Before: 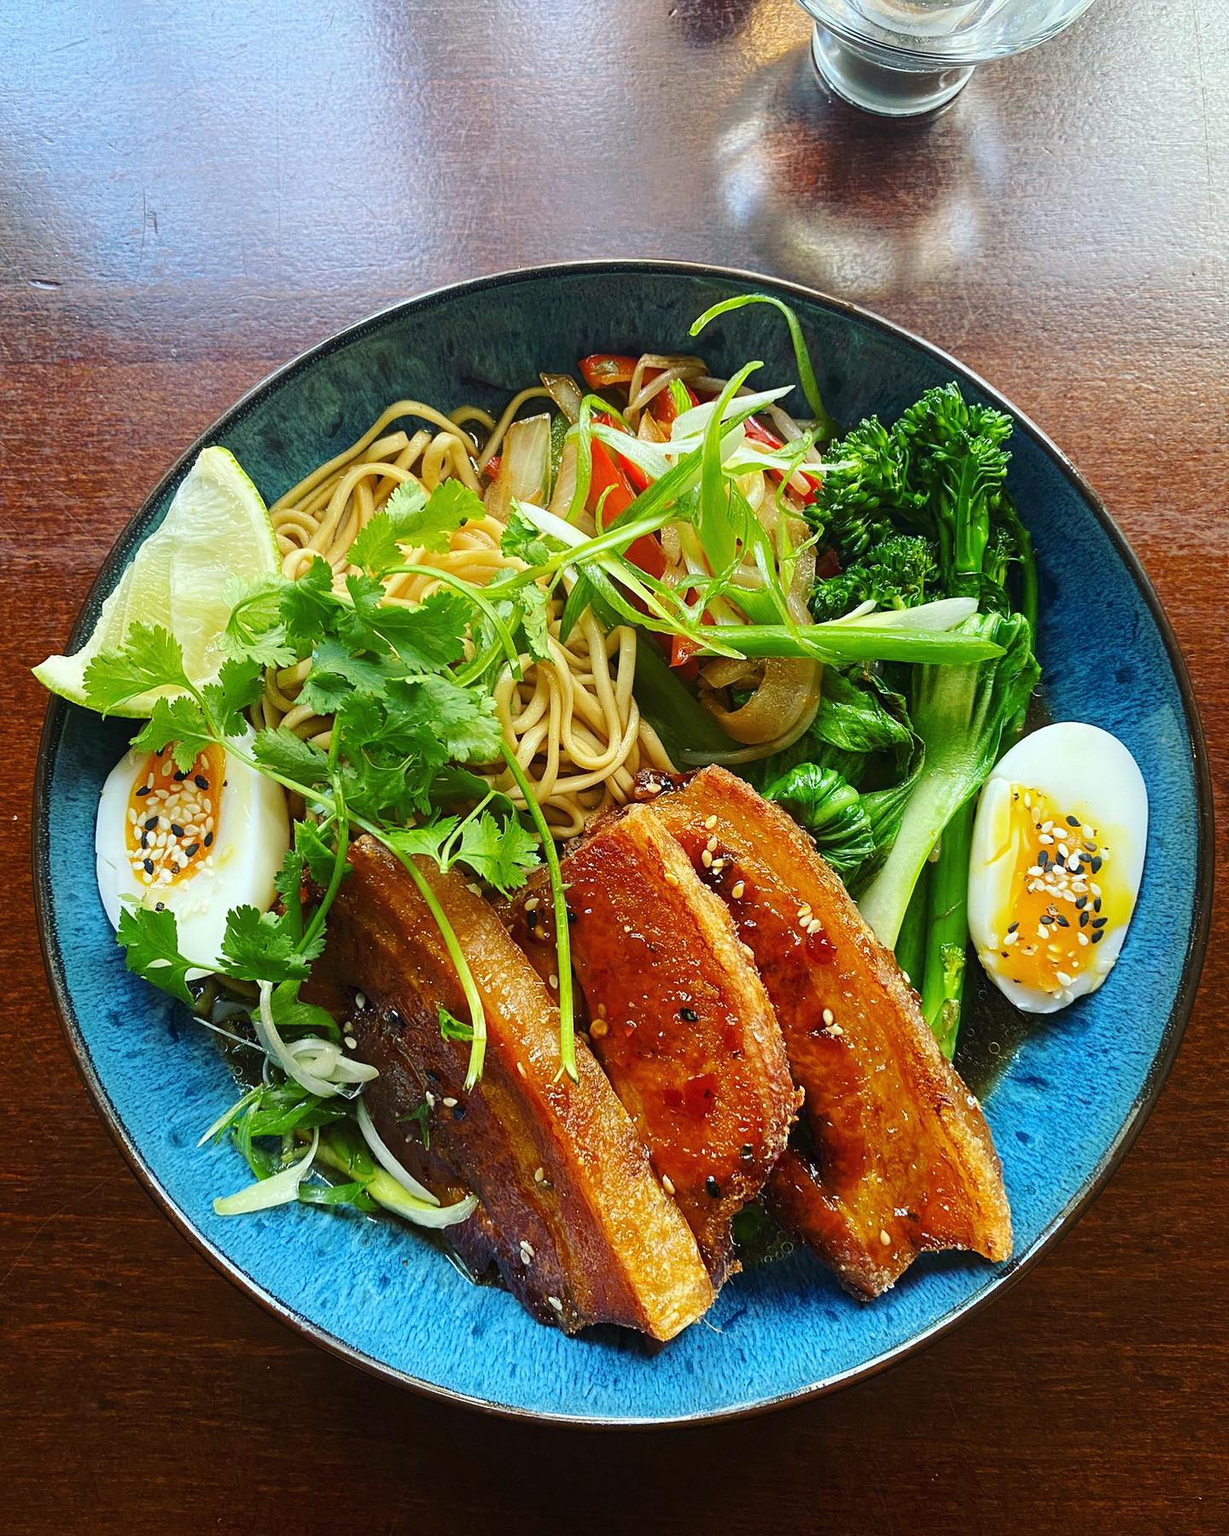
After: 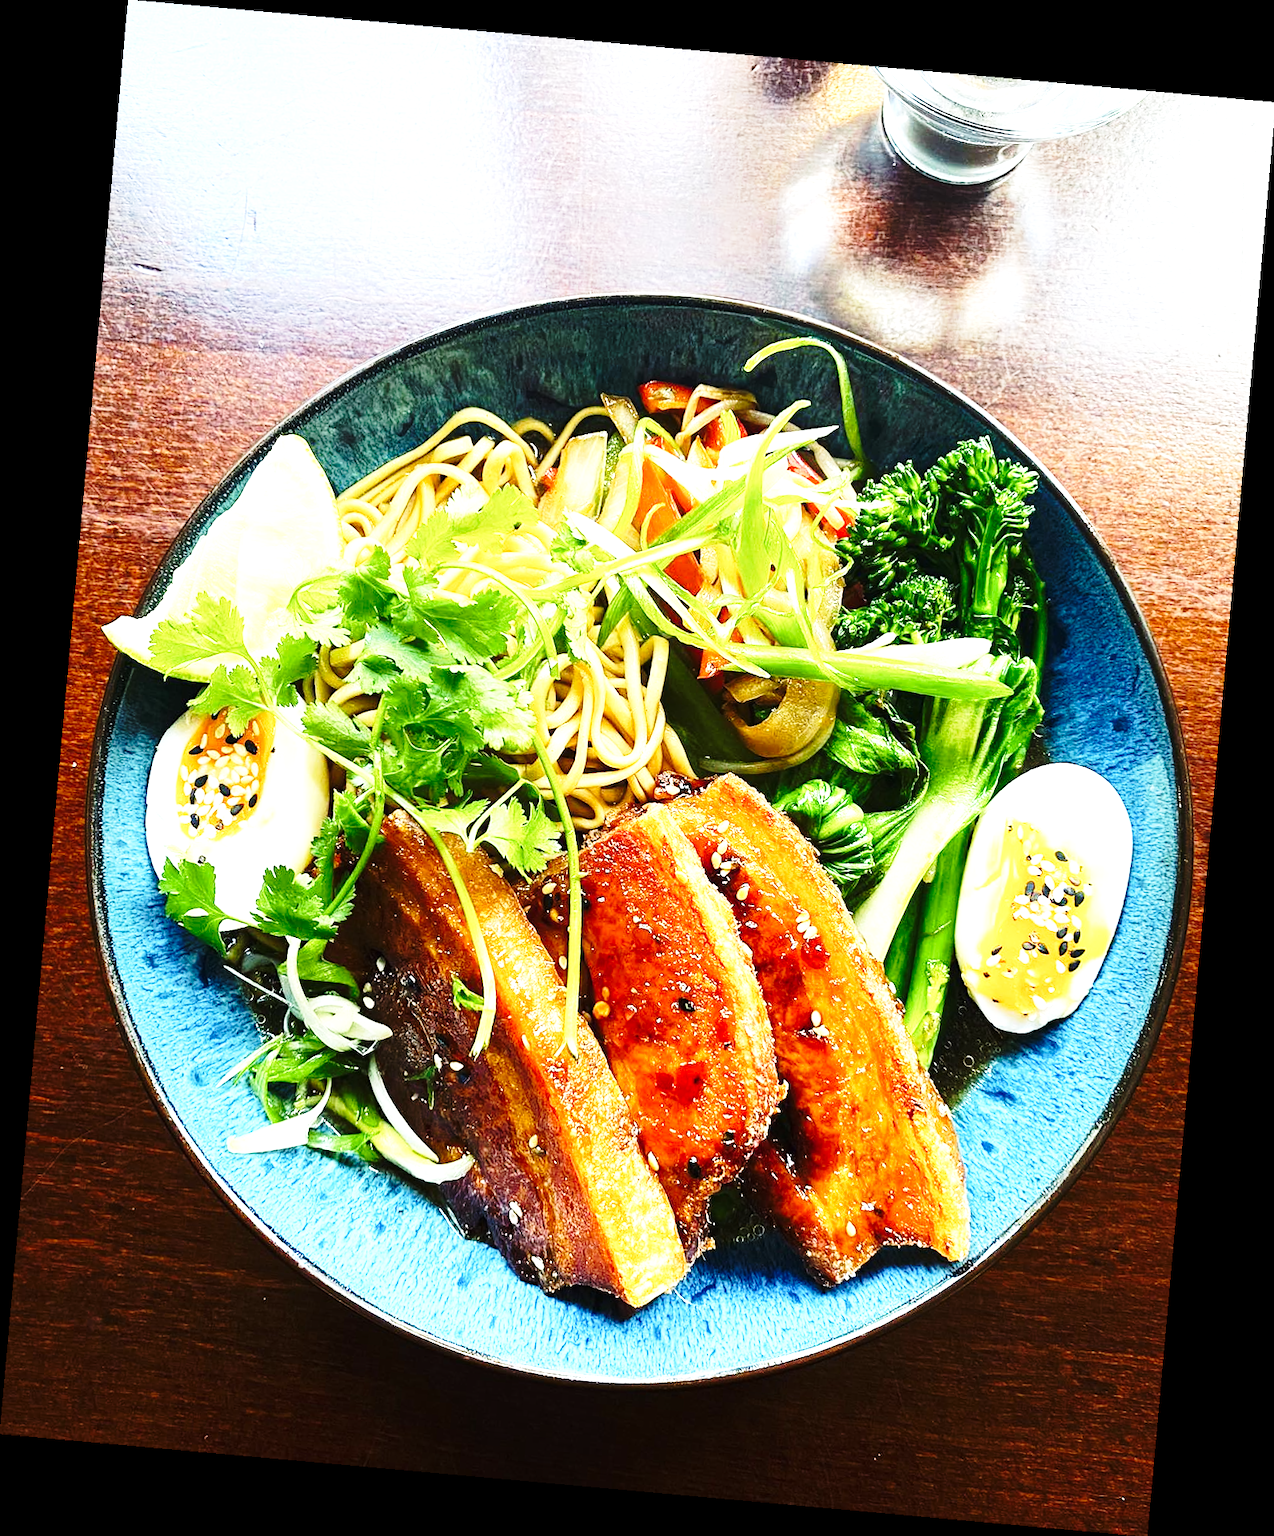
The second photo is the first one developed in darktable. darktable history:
base curve: curves: ch0 [(0, 0) (0.028, 0.03) (0.121, 0.232) (0.46, 0.748) (0.859, 0.968) (1, 1)], preserve colors none
rotate and perspective: rotation 5.12°, automatic cropping off
tone equalizer: -8 EV -0.75 EV, -7 EV -0.7 EV, -6 EV -0.6 EV, -5 EV -0.4 EV, -3 EV 0.4 EV, -2 EV 0.6 EV, -1 EV 0.7 EV, +0 EV 0.75 EV, edges refinement/feathering 500, mask exposure compensation -1.57 EV, preserve details no
exposure: exposure 0.4 EV, compensate highlight preservation false
